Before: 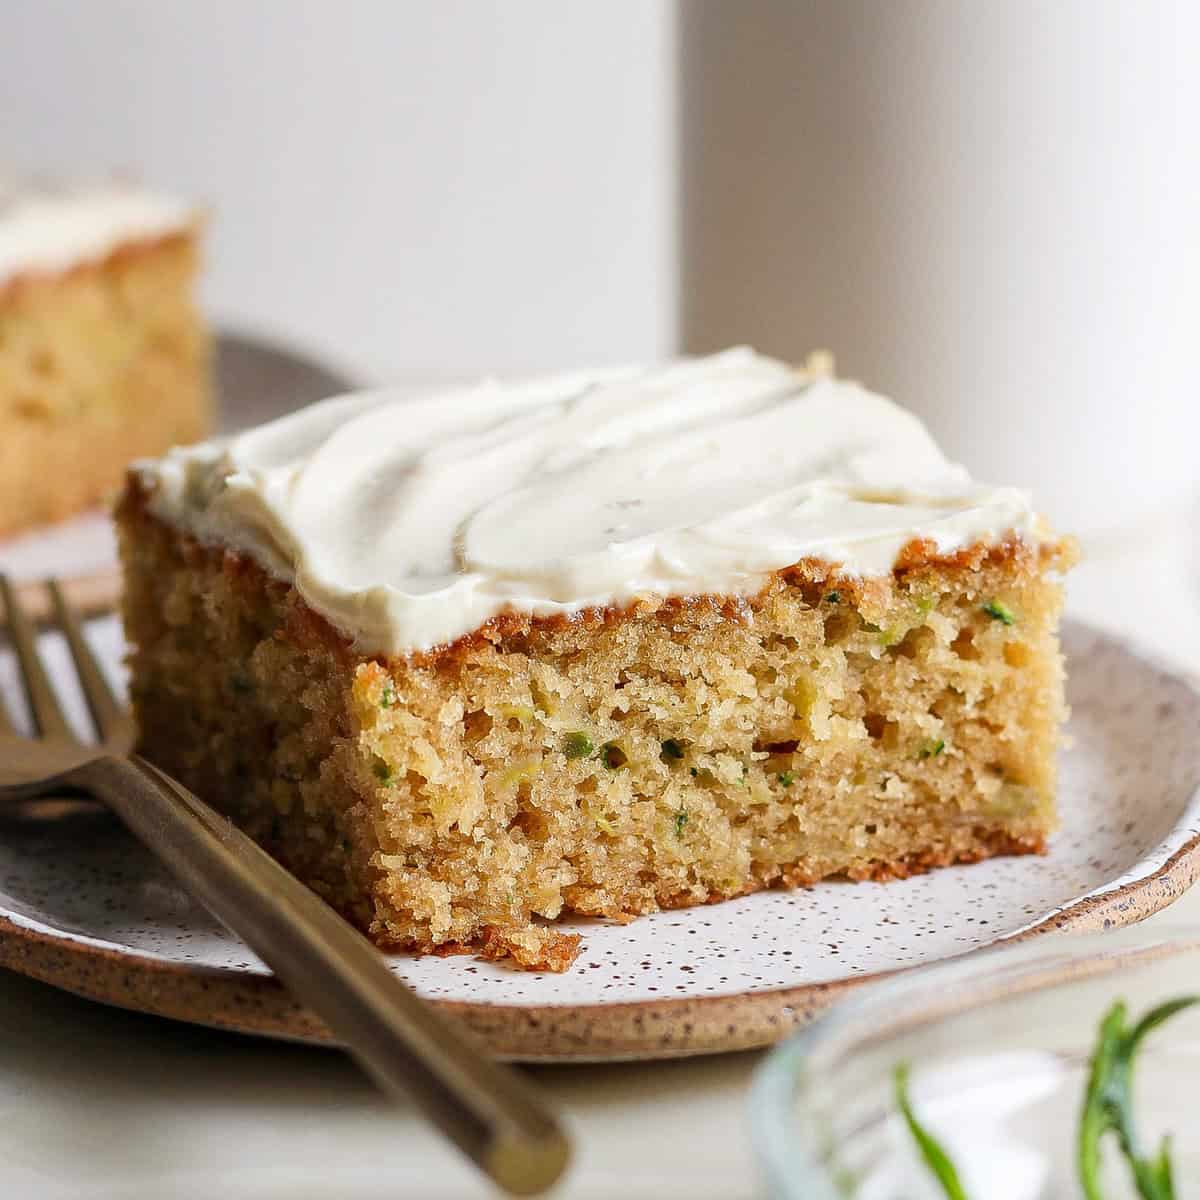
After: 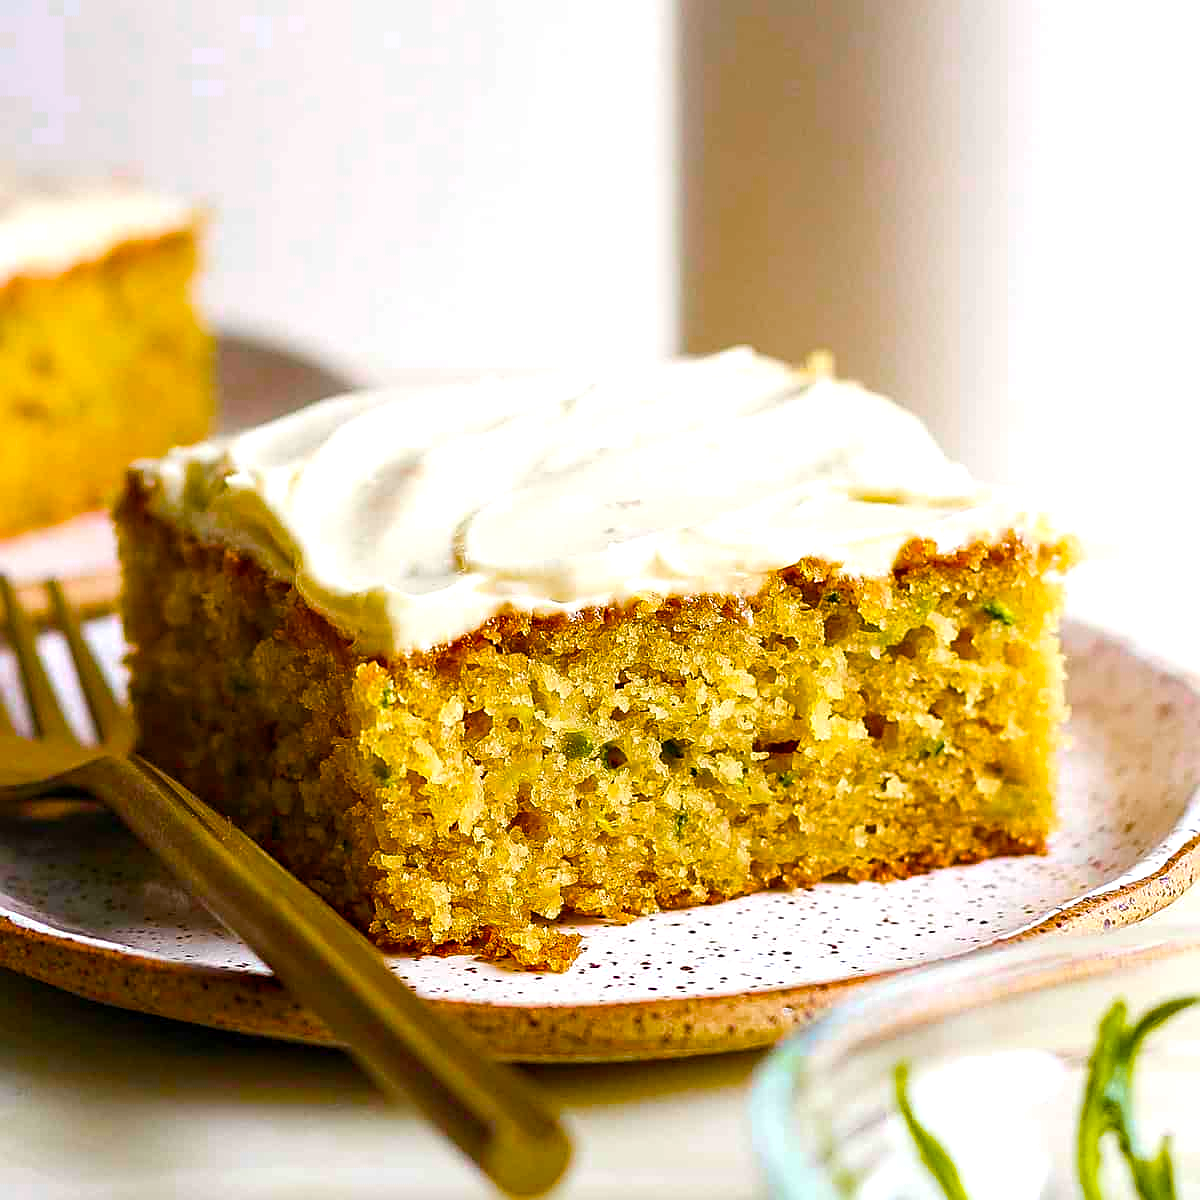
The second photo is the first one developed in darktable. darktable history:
sharpen: on, module defaults
contrast brightness saturation: contrast 0.04, saturation 0.07
color zones: curves: ch0 [(0.254, 0.492) (0.724, 0.62)]; ch1 [(0.25, 0.528) (0.719, 0.796)]; ch2 [(0, 0.472) (0.25, 0.5) (0.73, 0.184)]
color balance rgb: linear chroma grading › shadows 10%, linear chroma grading › highlights 10%, linear chroma grading › global chroma 15%, linear chroma grading › mid-tones 15%, perceptual saturation grading › global saturation 40%, perceptual saturation grading › highlights -25%, perceptual saturation grading › mid-tones 35%, perceptual saturation grading › shadows 35%, perceptual brilliance grading › global brilliance 11.29%, global vibrance 11.29%
